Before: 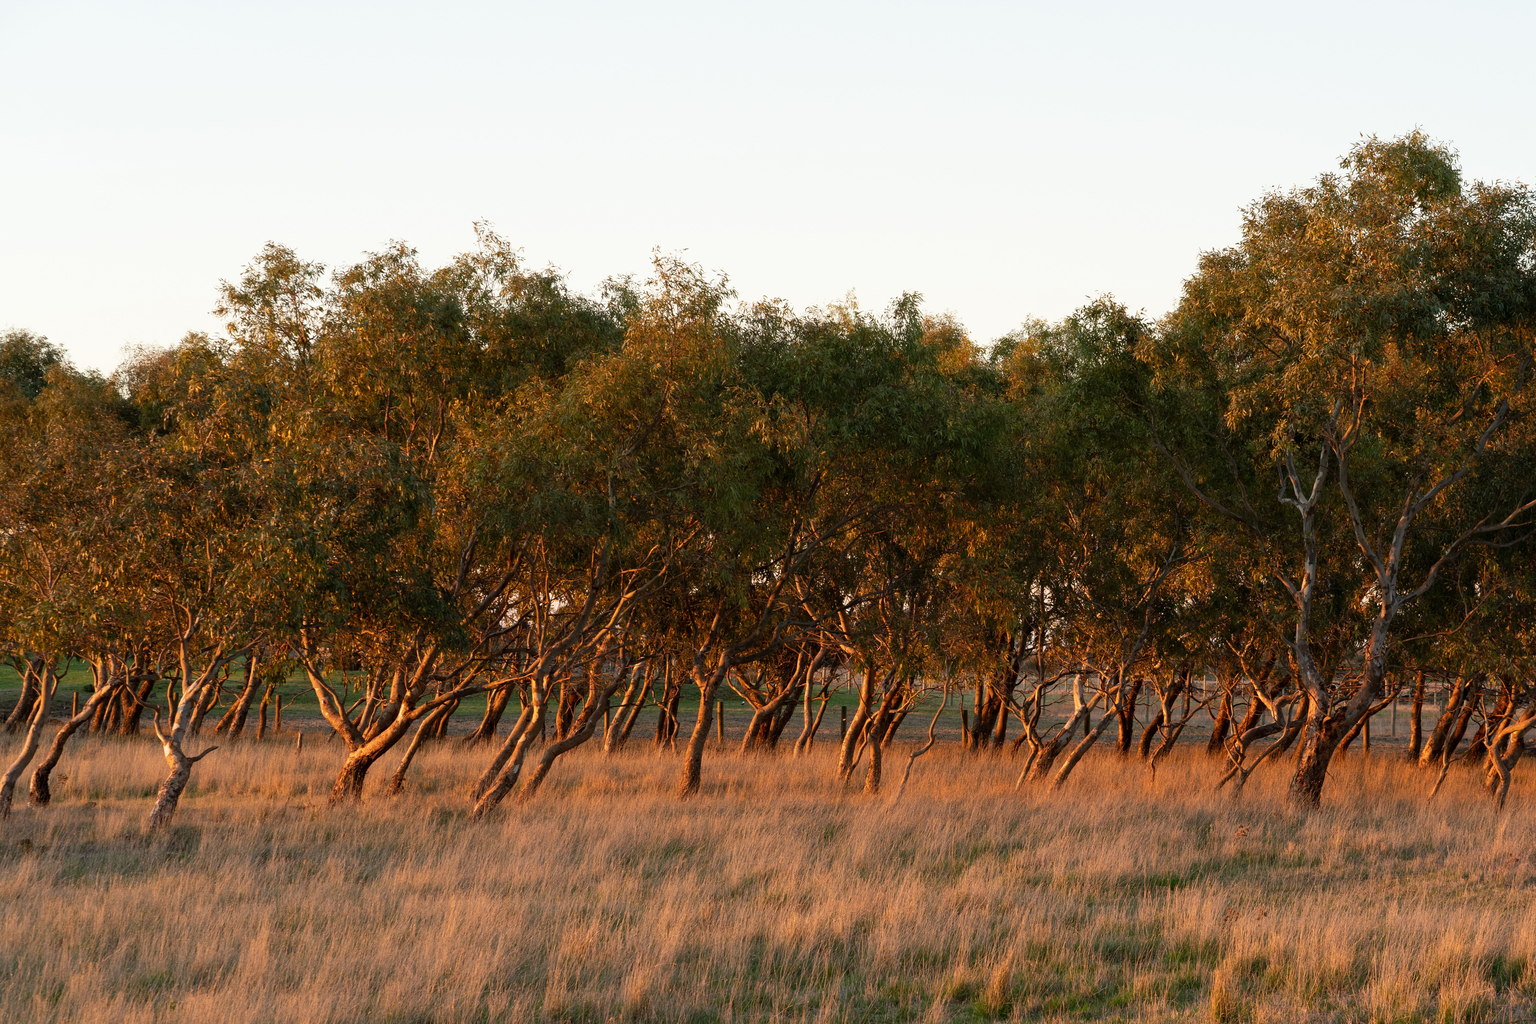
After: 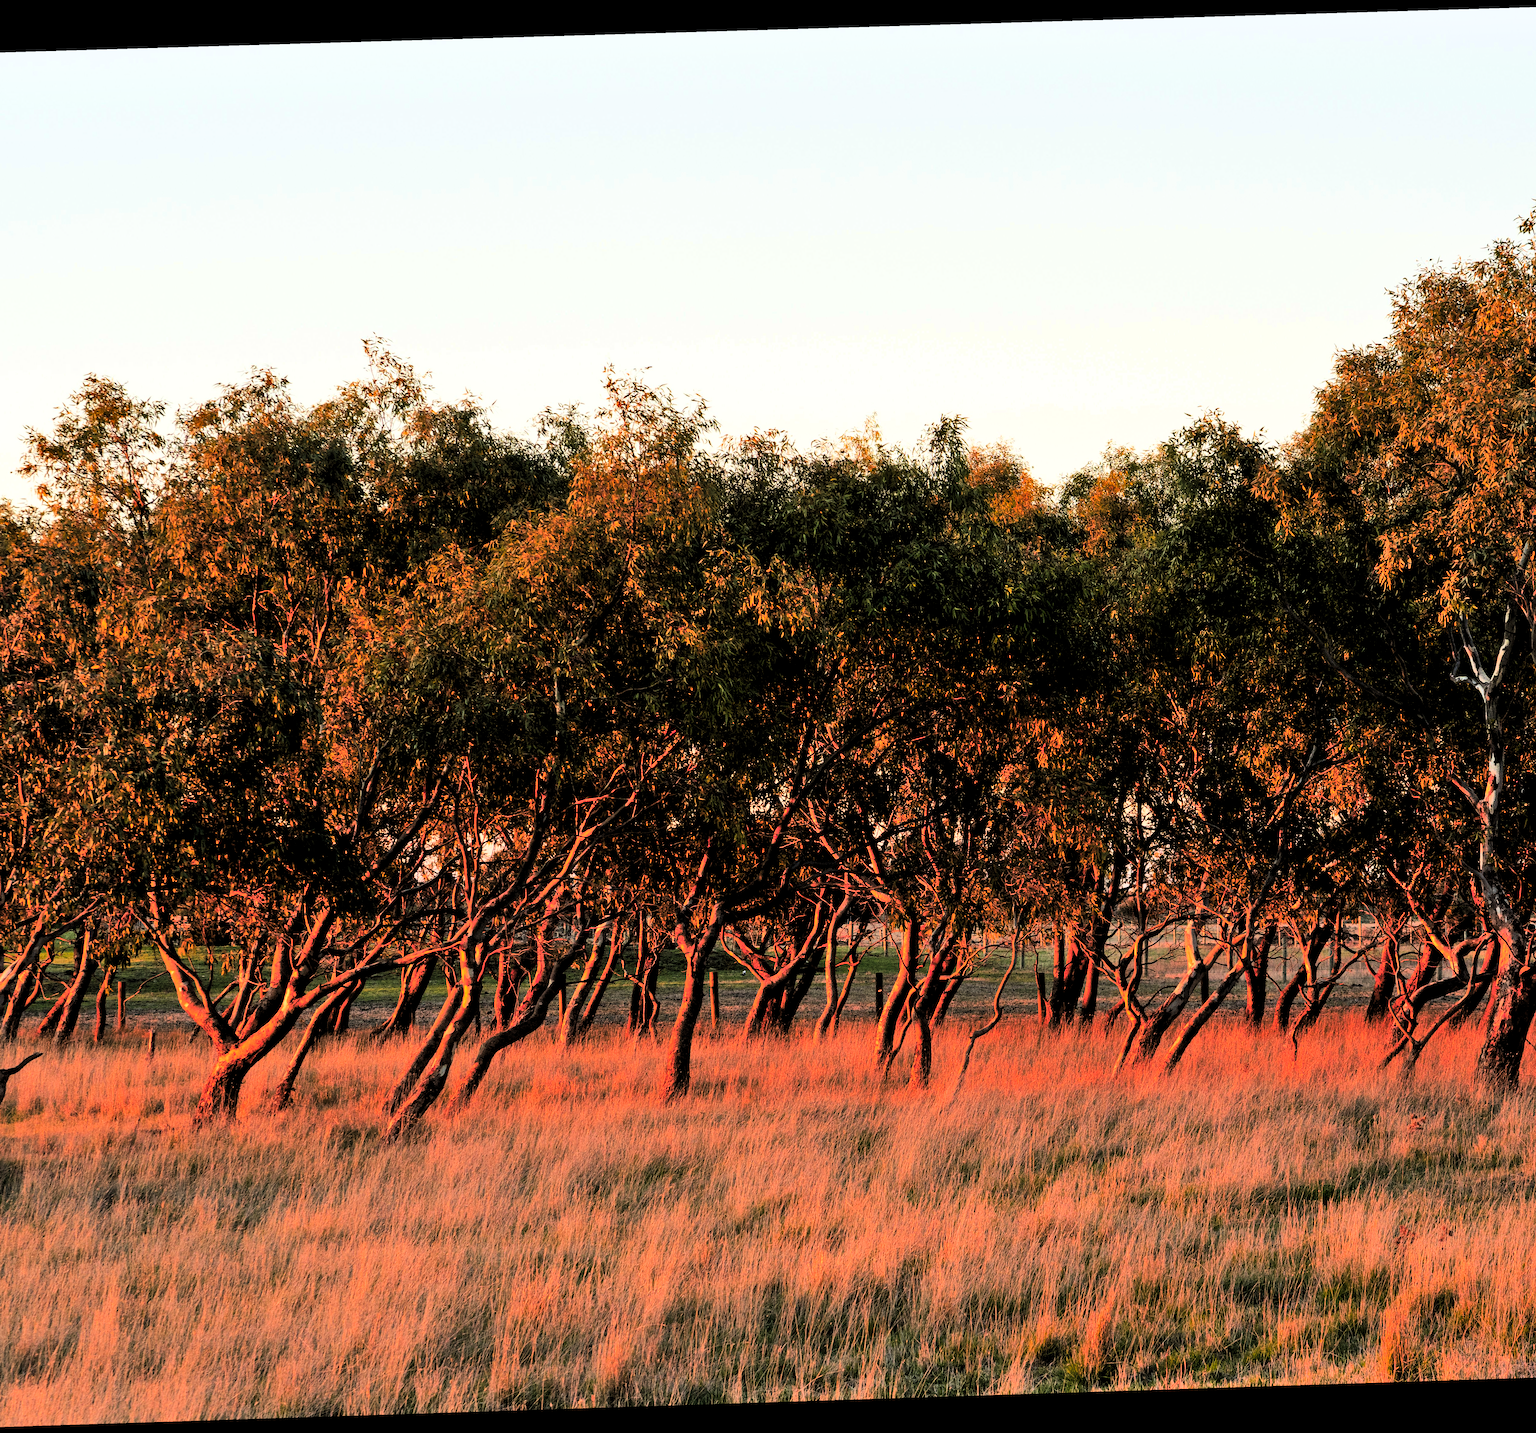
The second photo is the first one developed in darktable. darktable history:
rotate and perspective: rotation -1.77°, lens shift (horizontal) 0.004, automatic cropping off
color balance rgb: global offset › luminance 0.71%, perceptual saturation grading › global saturation -11.5%, perceptual brilliance grading › highlights 17.77%, perceptual brilliance grading › mid-tones 31.71%, perceptual brilliance grading › shadows -31.01%, global vibrance 50%
tone curve: curves: ch0 [(0, 0) (0.003, 0.003) (0.011, 0.011) (0.025, 0.025) (0.044, 0.044) (0.069, 0.069) (0.1, 0.099) (0.136, 0.135) (0.177, 0.176) (0.224, 0.223) (0.277, 0.275) (0.335, 0.333) (0.399, 0.396) (0.468, 0.465) (0.543, 0.546) (0.623, 0.625) (0.709, 0.711) (0.801, 0.802) (0.898, 0.898) (1, 1)], preserve colors none
levels: levels [0.055, 0.477, 0.9]
color zones: curves: ch1 [(0.235, 0.558) (0.75, 0.5)]; ch2 [(0.25, 0.462) (0.749, 0.457)], mix 40.67%
filmic rgb: black relative exposure -7.15 EV, white relative exposure 5.36 EV, hardness 3.02, color science v6 (2022)
shadows and highlights: soften with gaussian
crop: left 13.443%, right 13.31%
